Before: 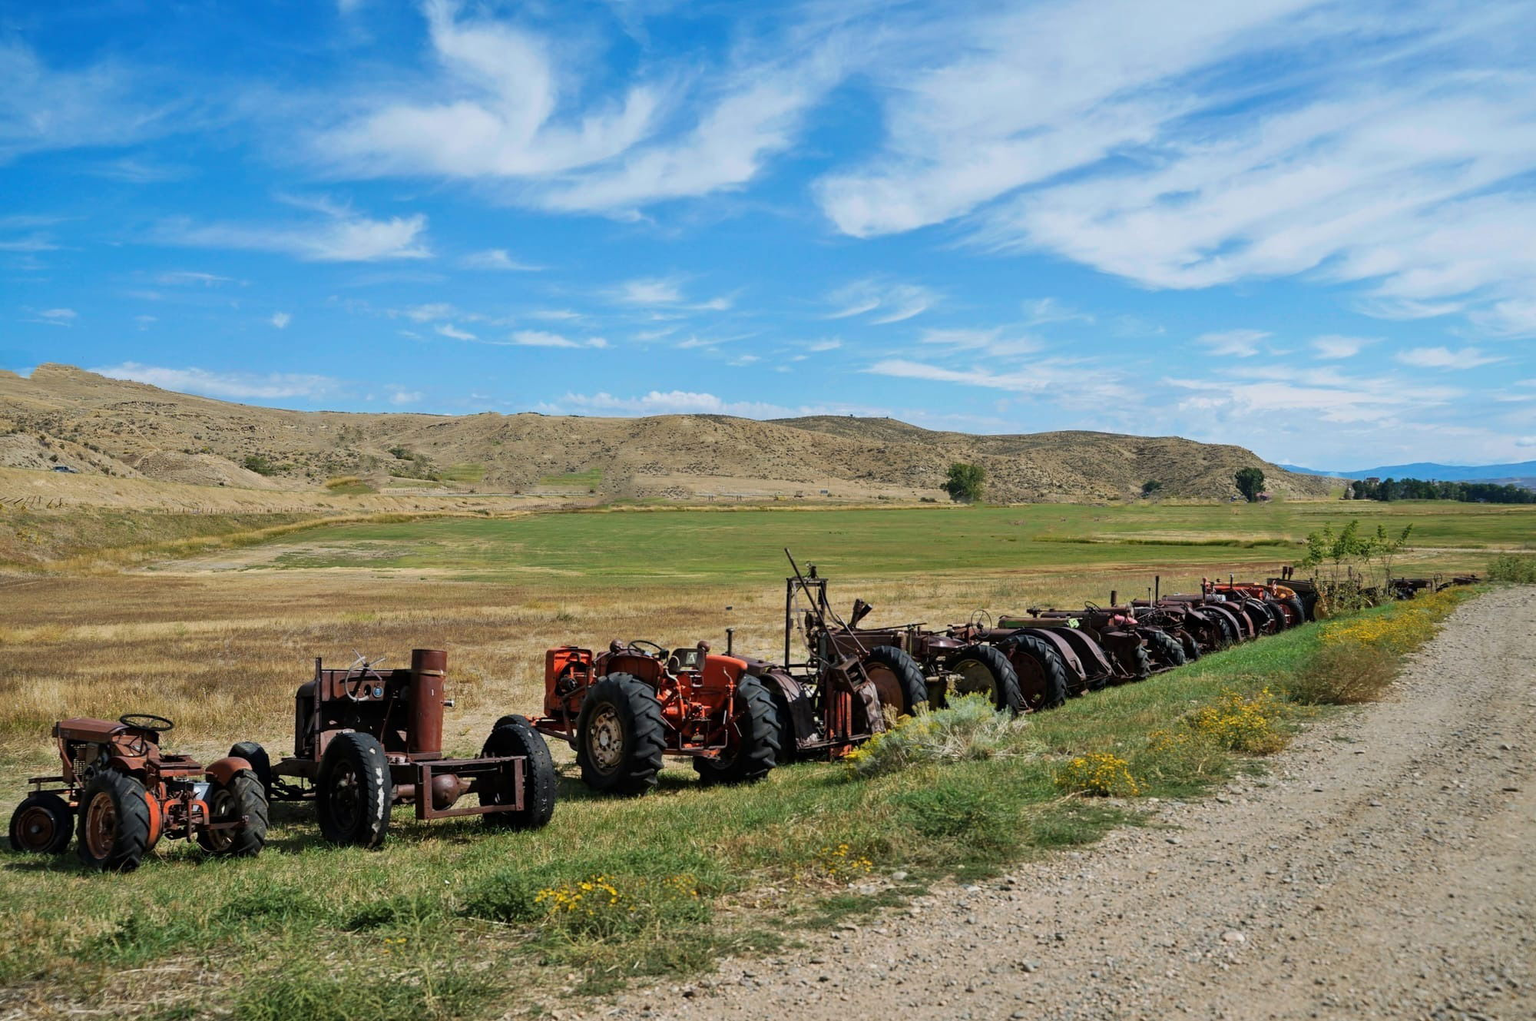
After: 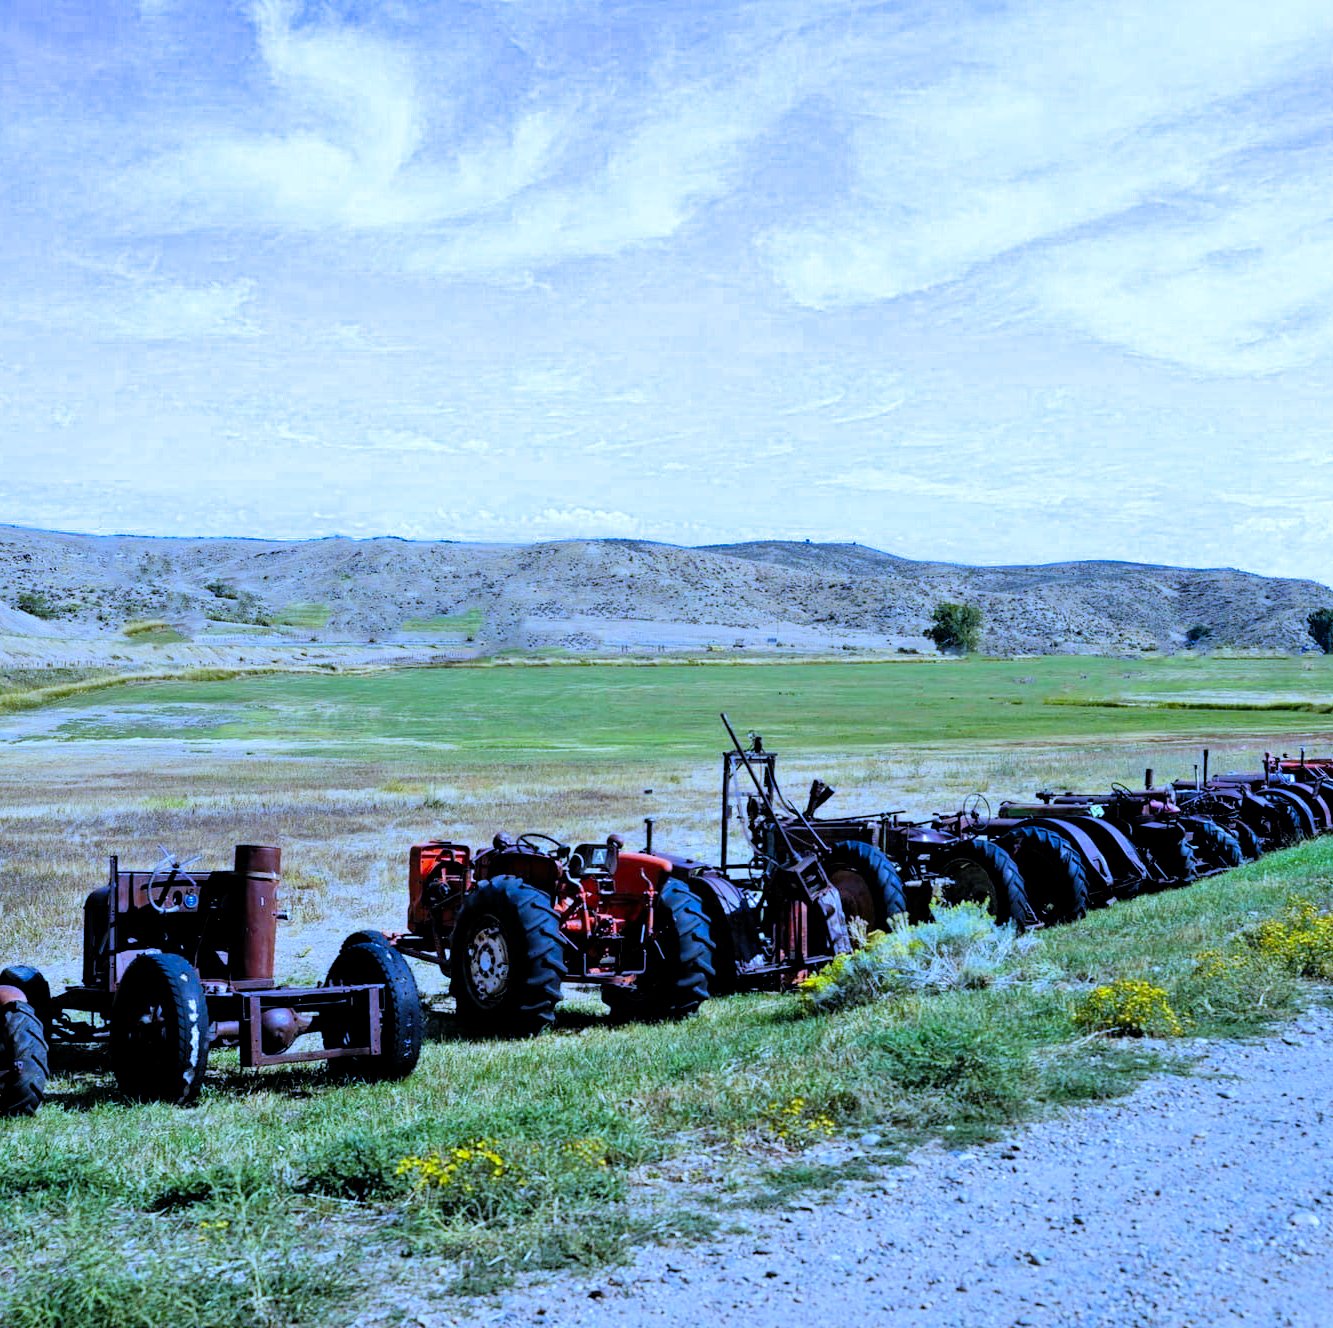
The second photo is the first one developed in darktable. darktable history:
crop and rotate: left 15.055%, right 18.278%
white balance: red 0.766, blue 1.537
filmic rgb: black relative exposure -7.6 EV, white relative exposure 4.64 EV, threshold 3 EV, target black luminance 0%, hardness 3.55, latitude 50.51%, contrast 1.033, highlights saturation mix 10%, shadows ↔ highlights balance -0.198%, color science v4 (2020), enable highlight reconstruction true
levels: mode automatic, black 0.023%, white 99.97%, levels [0.062, 0.494, 0.925]
